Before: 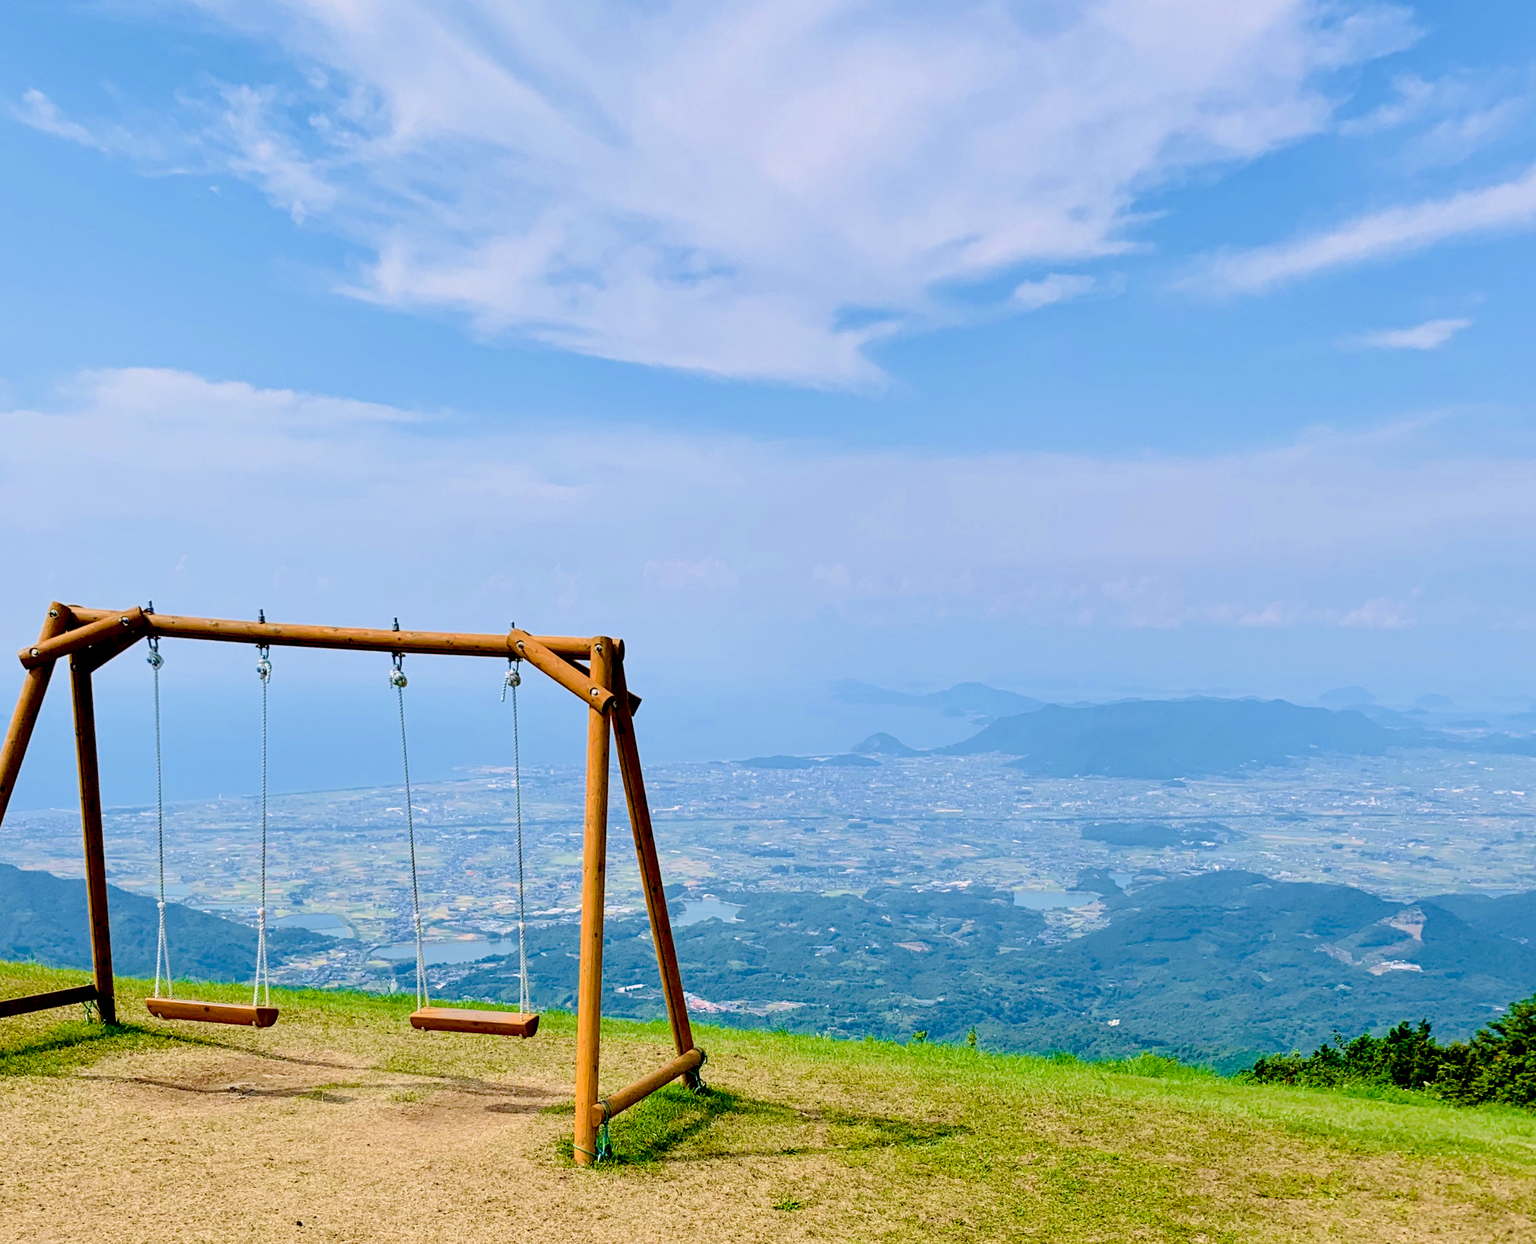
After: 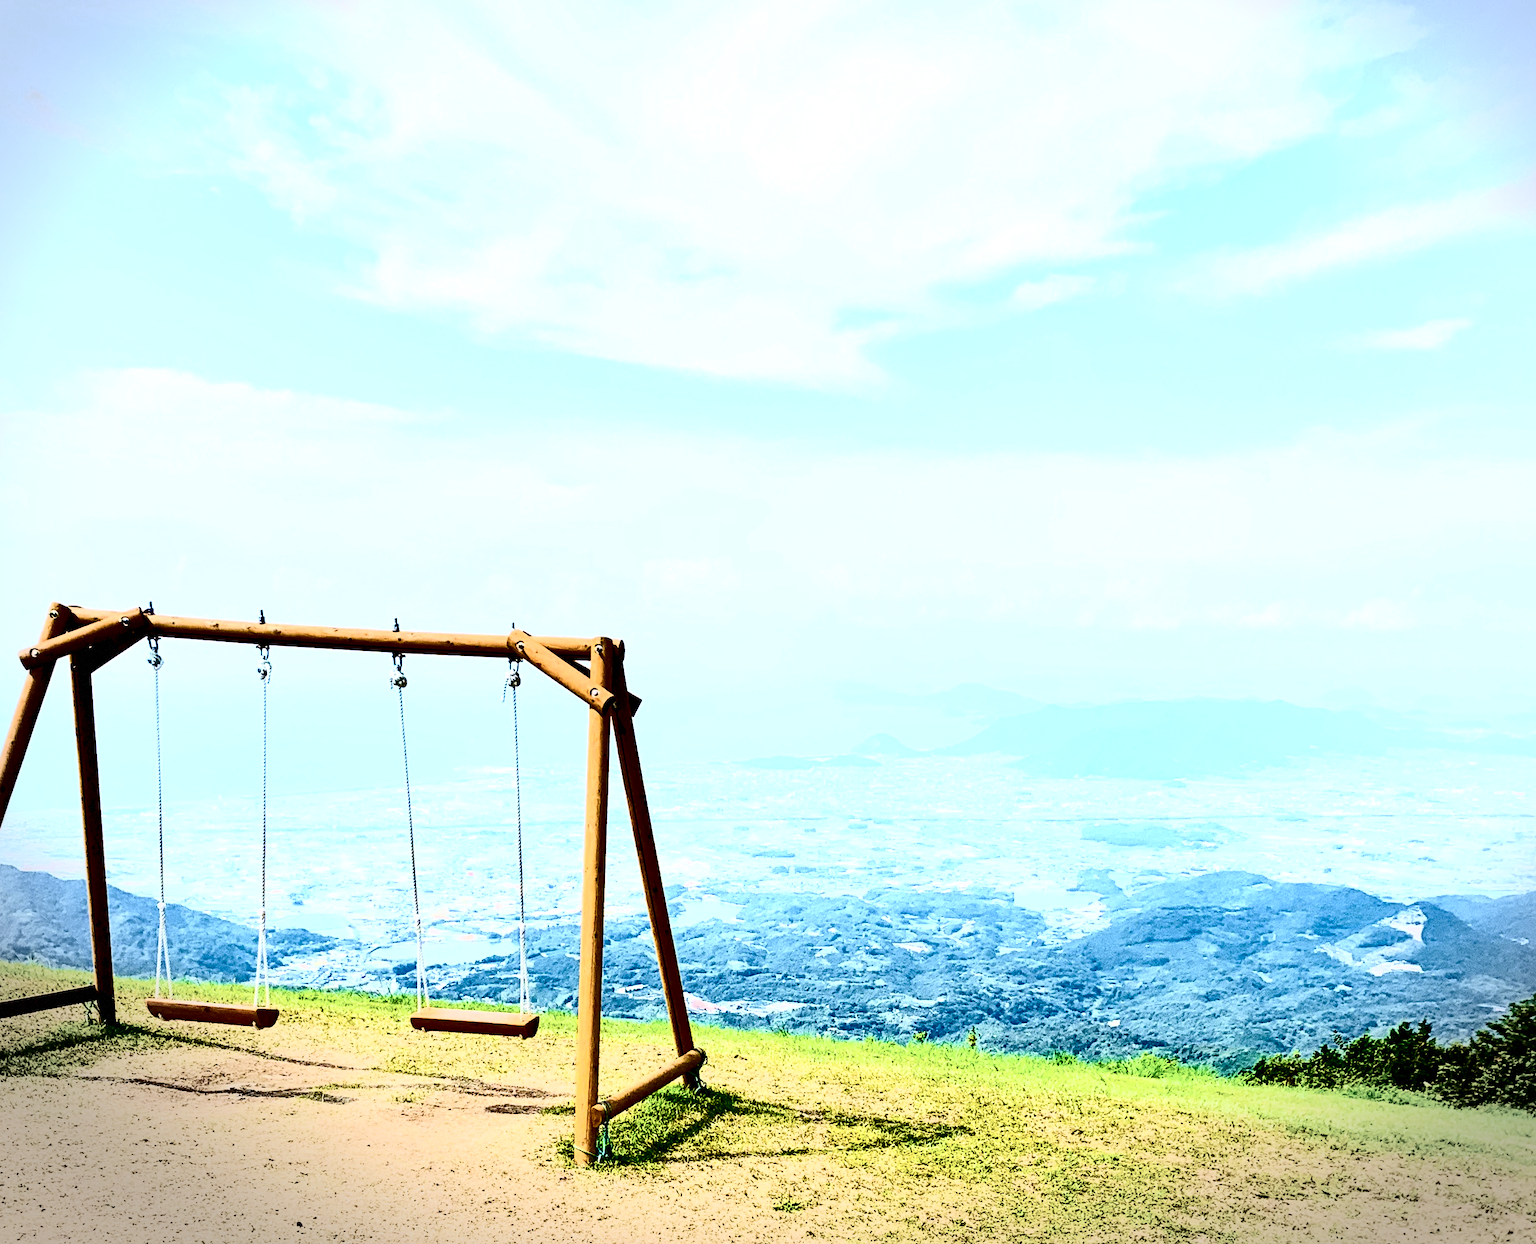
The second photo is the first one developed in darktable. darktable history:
contrast brightness saturation: contrast 0.945, brightness 0.193
color zones: curves: ch0 [(0.068, 0.464) (0.25, 0.5) (0.48, 0.508) (0.75, 0.536) (0.886, 0.476) (0.967, 0.456)]; ch1 [(0.066, 0.456) (0.25, 0.5) (0.616, 0.508) (0.746, 0.56) (0.934, 0.444)], mix 101.97%
vignetting: fall-off start 88.86%, fall-off radius 43.53%, center (0.04, -0.09), width/height ratio 1.154, dithering 8-bit output
